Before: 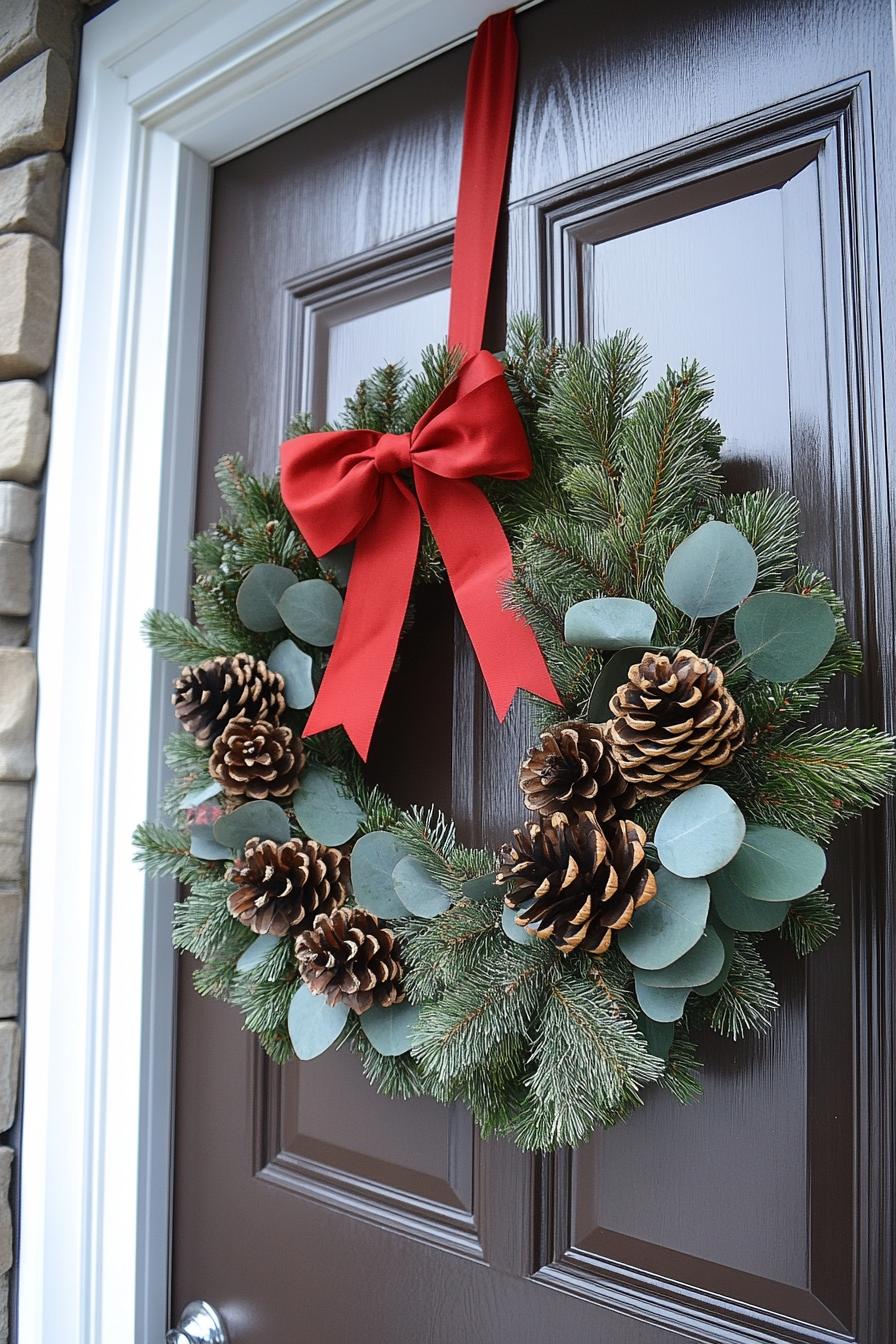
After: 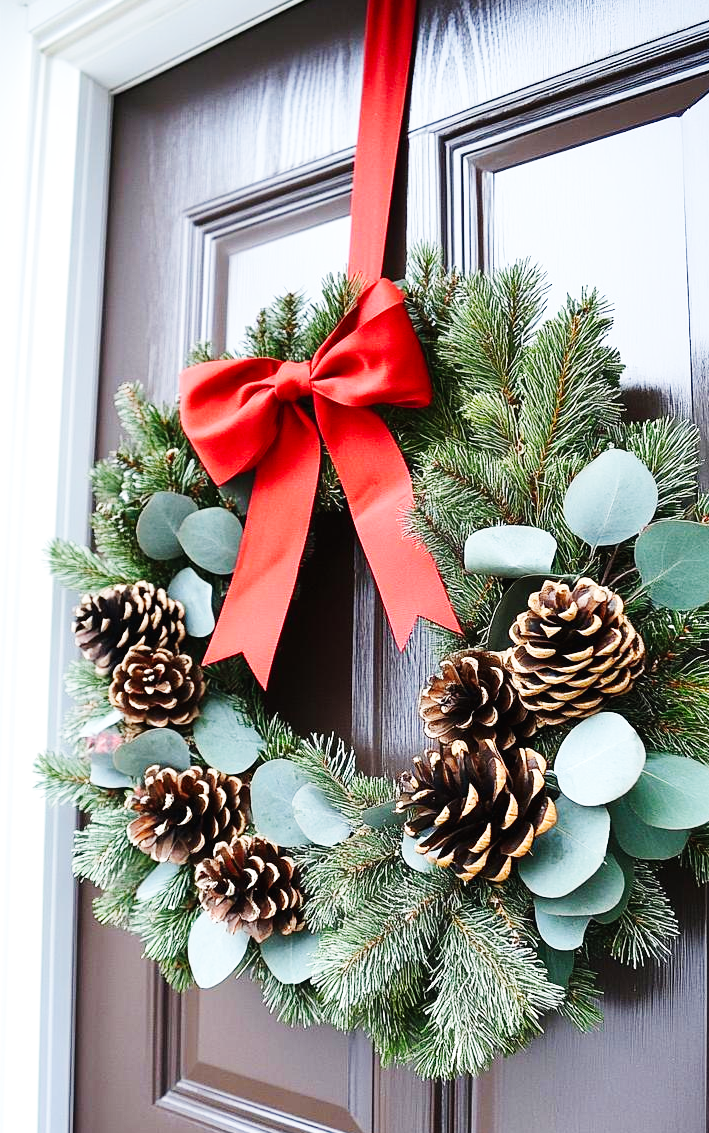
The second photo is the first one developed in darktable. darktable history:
base curve: curves: ch0 [(0, 0.003) (0.001, 0.002) (0.006, 0.004) (0.02, 0.022) (0.048, 0.086) (0.094, 0.234) (0.162, 0.431) (0.258, 0.629) (0.385, 0.8) (0.548, 0.918) (0.751, 0.988) (1, 1)], preserve colors none
crop: left 11.225%, top 5.381%, right 9.565%, bottom 10.314%
